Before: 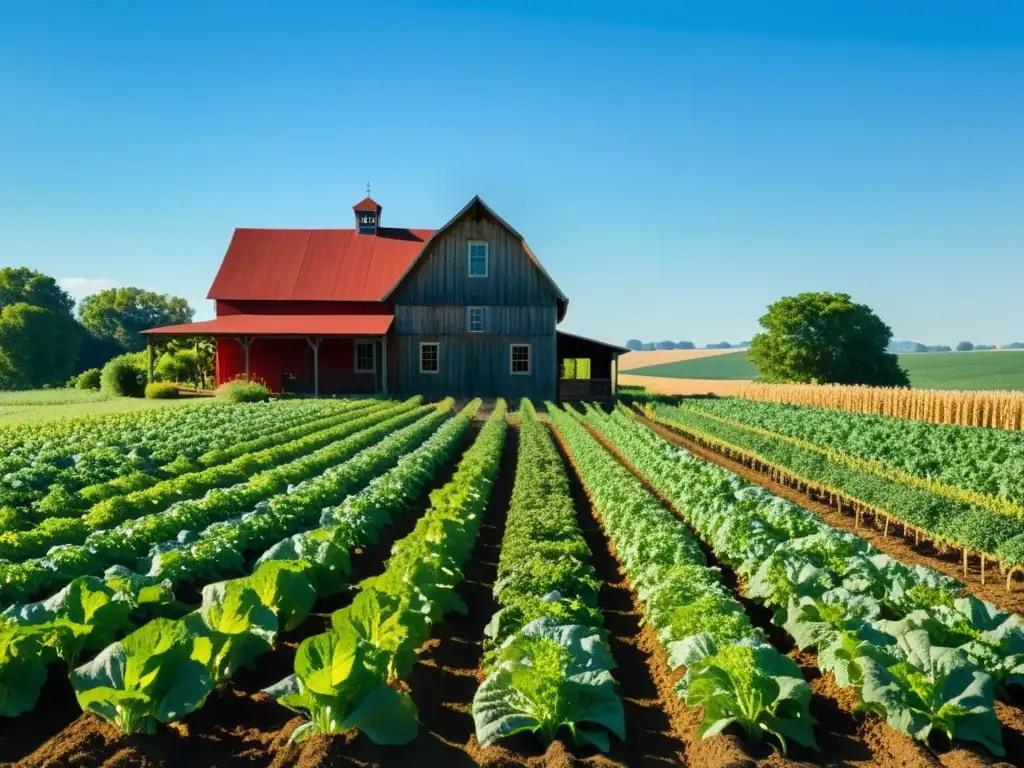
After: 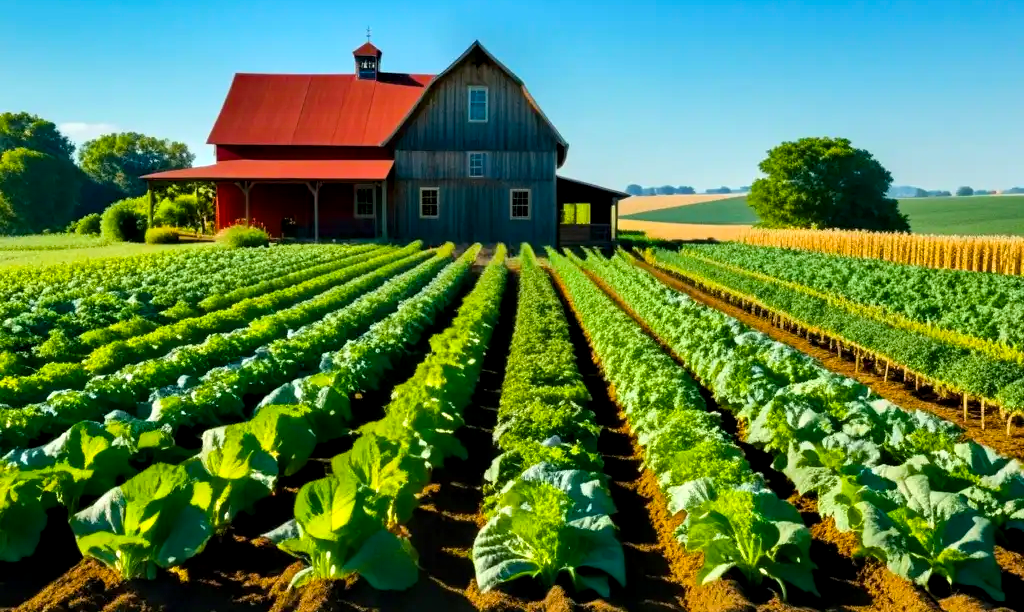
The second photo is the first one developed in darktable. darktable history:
crop and rotate: top 20.288%
color balance rgb: shadows lift › chroma 0.668%, shadows lift › hue 114.09°, perceptual saturation grading › global saturation 25.457%, global vibrance 20%
contrast equalizer: octaves 7, y [[0.535, 0.543, 0.548, 0.548, 0.542, 0.532], [0.5 ×6], [0.5 ×6], [0 ×6], [0 ×6]]
